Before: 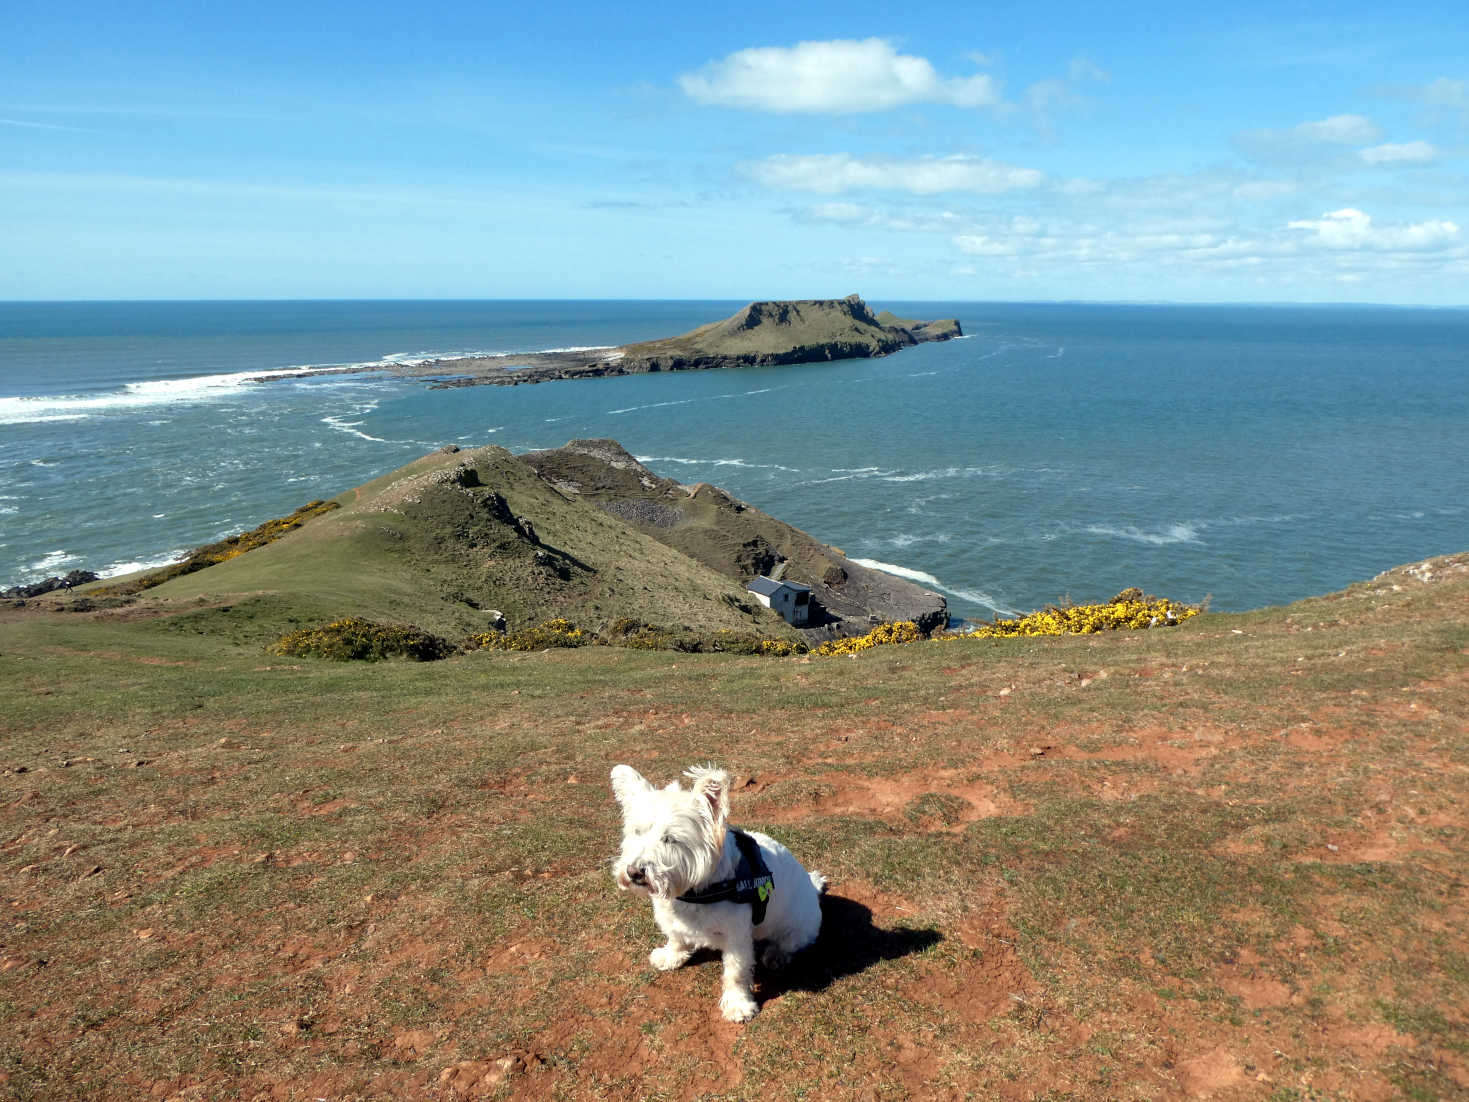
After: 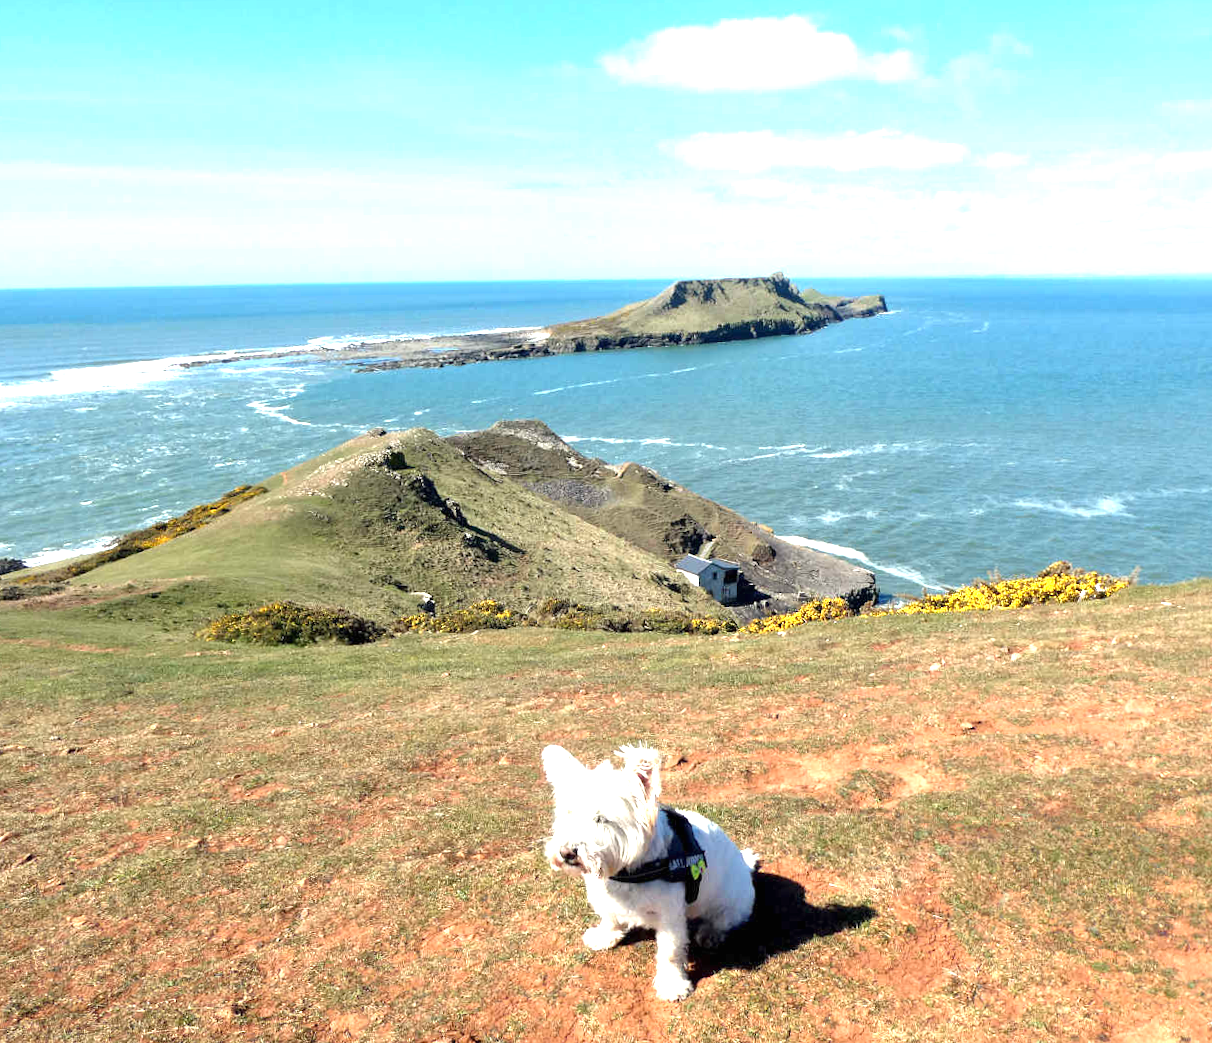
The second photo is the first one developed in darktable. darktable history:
crop and rotate: angle 0.802°, left 4.118%, top 1.016%, right 11.826%, bottom 2.523%
exposure: black level correction 0, exposure 1.199 EV, compensate highlight preservation false
